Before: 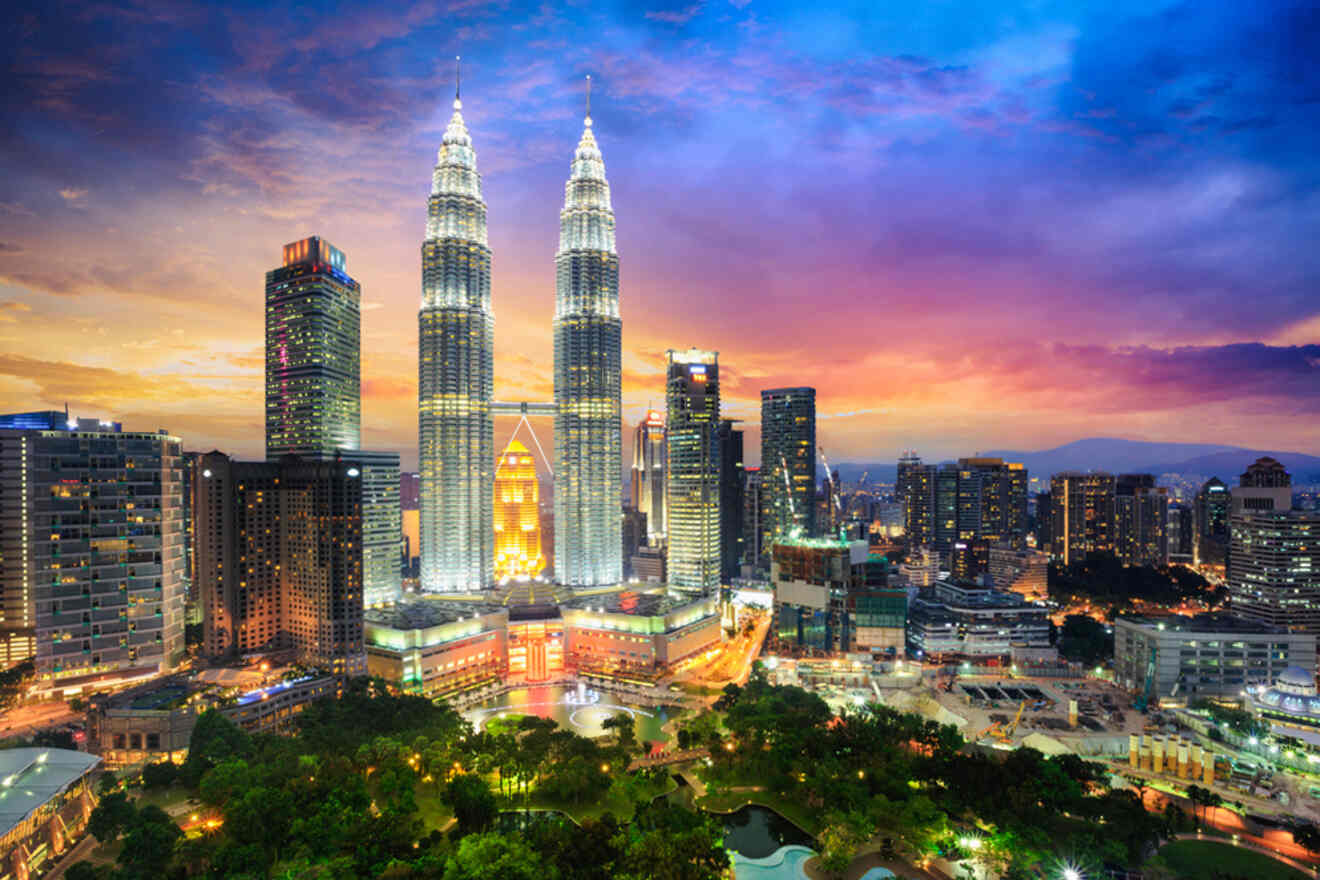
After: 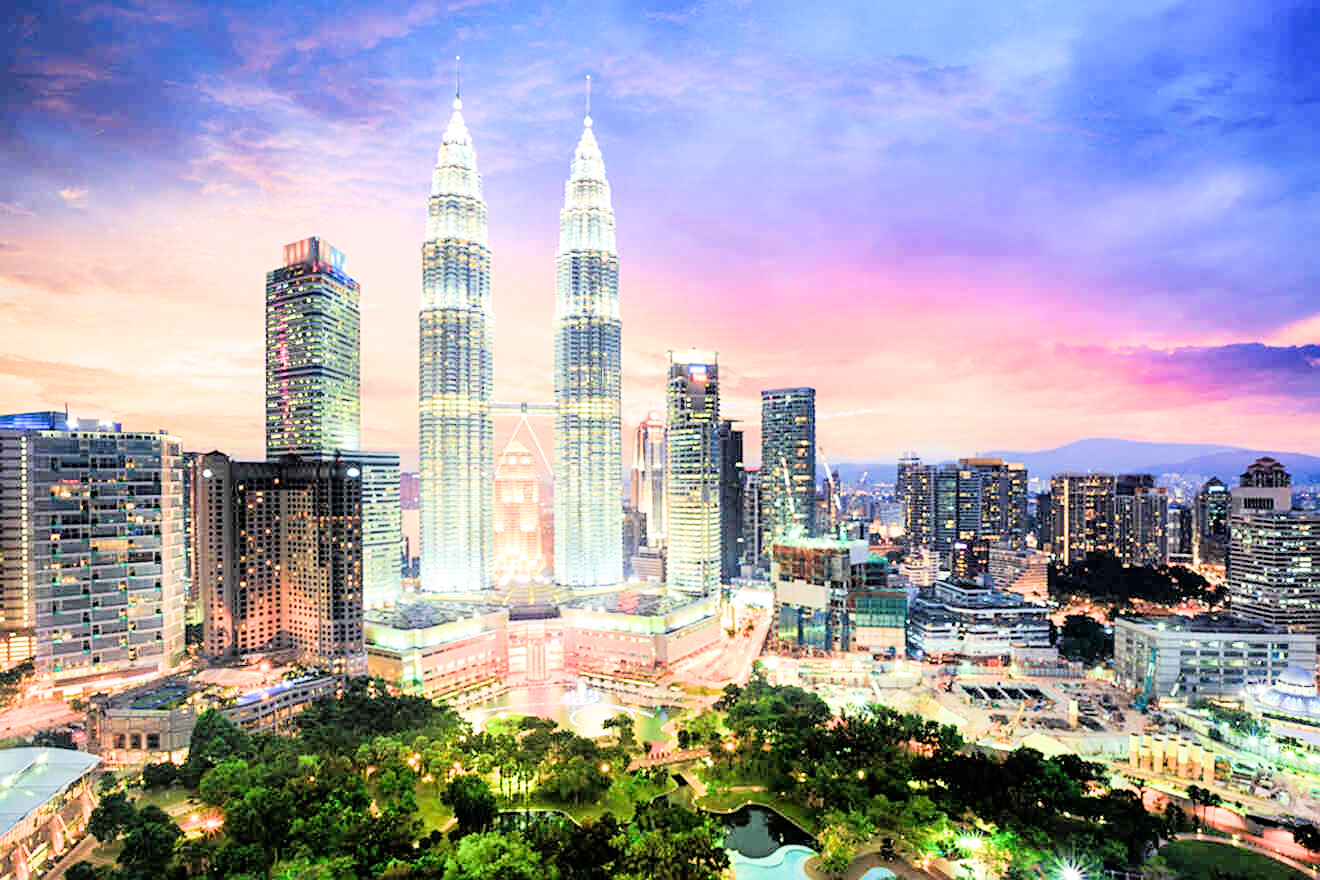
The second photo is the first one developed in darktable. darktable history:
tone equalizer: -8 EV -1.11 EV, -7 EV -1.04 EV, -6 EV -0.897 EV, -5 EV -0.611 EV, -3 EV 0.585 EV, -2 EV 0.852 EV, -1 EV 1 EV, +0 EV 1.06 EV, smoothing 1
exposure: exposure 1.224 EV, compensate exposure bias true, compensate highlight preservation false
filmic rgb: black relative exposure -7.65 EV, white relative exposure 4.56 EV, threshold 5.99 EV, hardness 3.61, enable highlight reconstruction true
sharpen: on, module defaults
